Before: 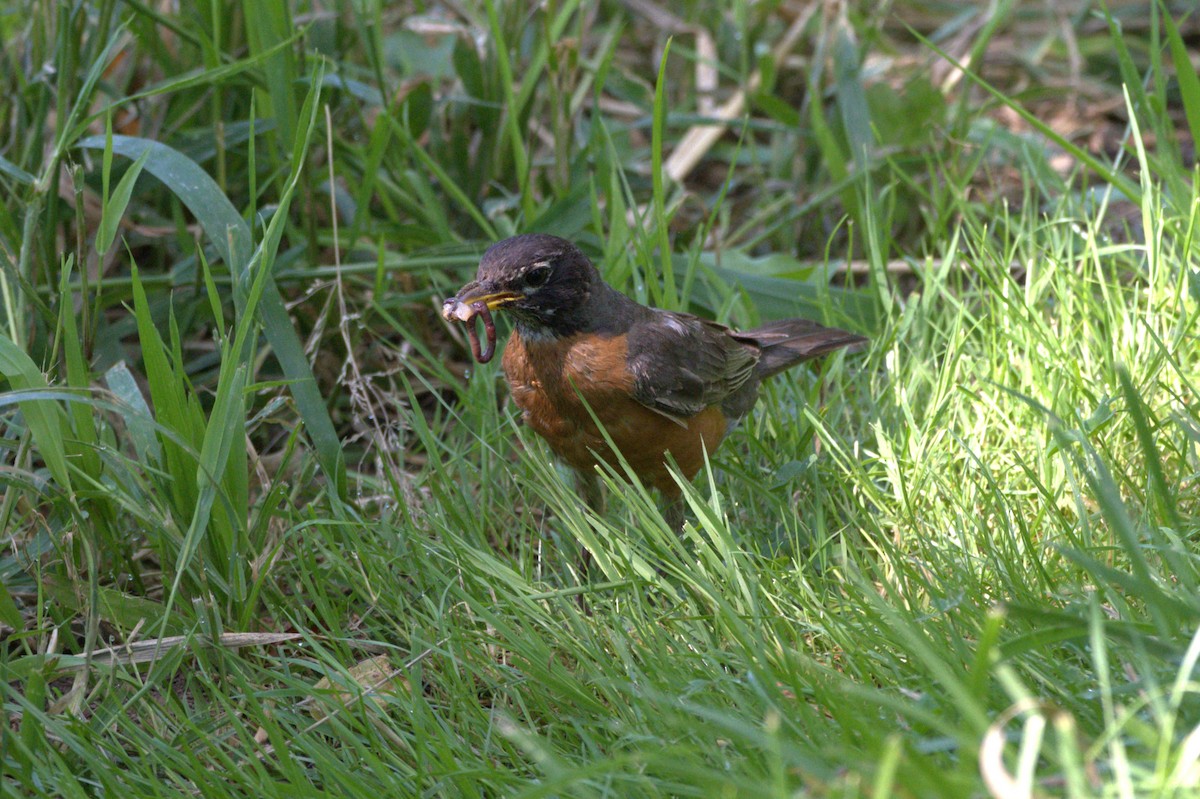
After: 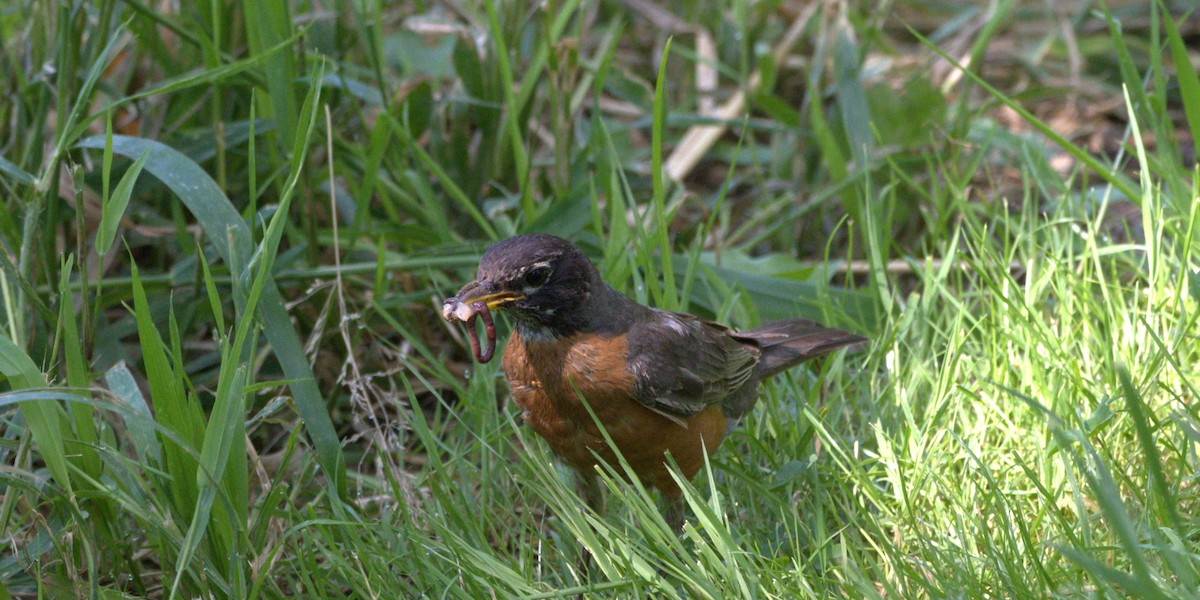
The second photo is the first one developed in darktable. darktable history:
crop: bottom 24.856%
